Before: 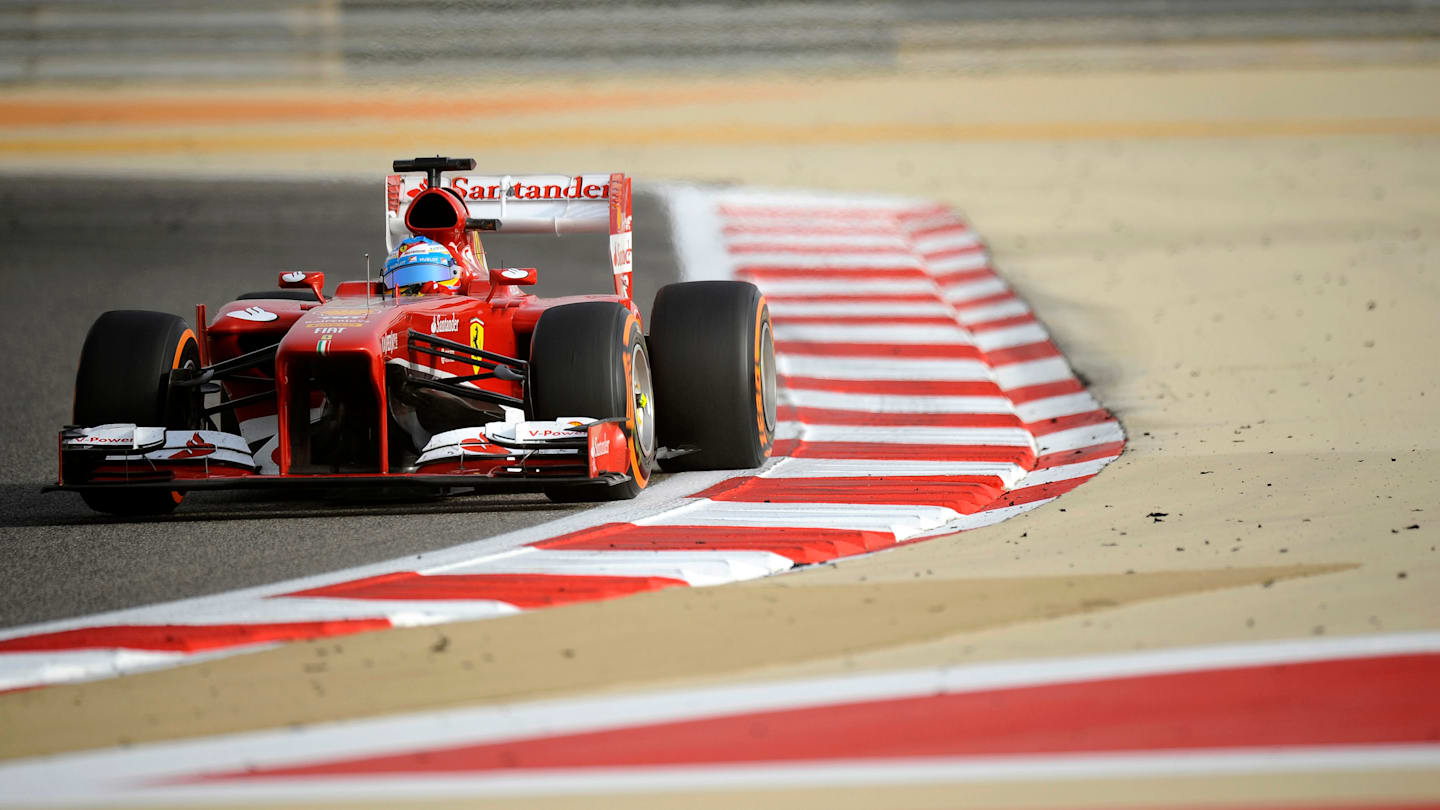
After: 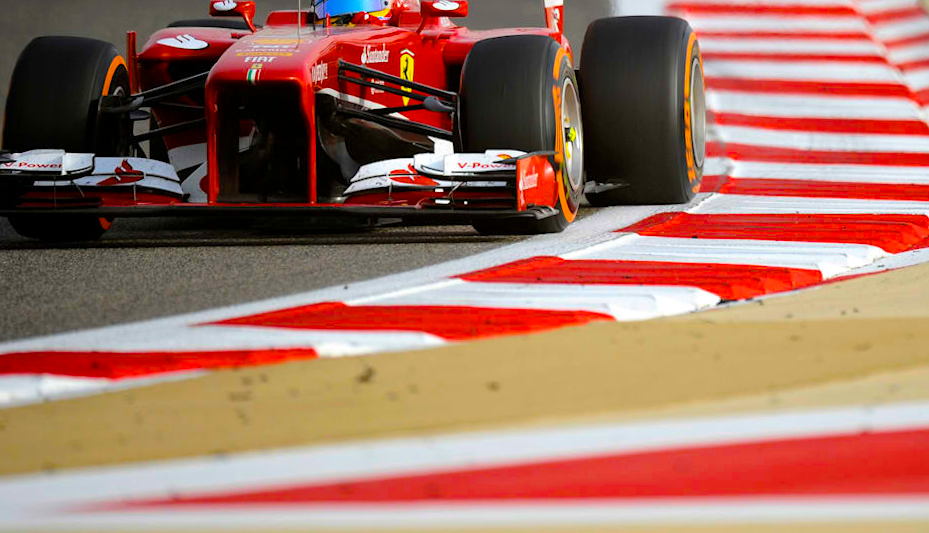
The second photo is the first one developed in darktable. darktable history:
color balance rgb: perceptual saturation grading › global saturation 41.648%, global vibrance 20%
crop and rotate: angle -0.895°, left 3.747%, top 32.347%, right 29.941%
